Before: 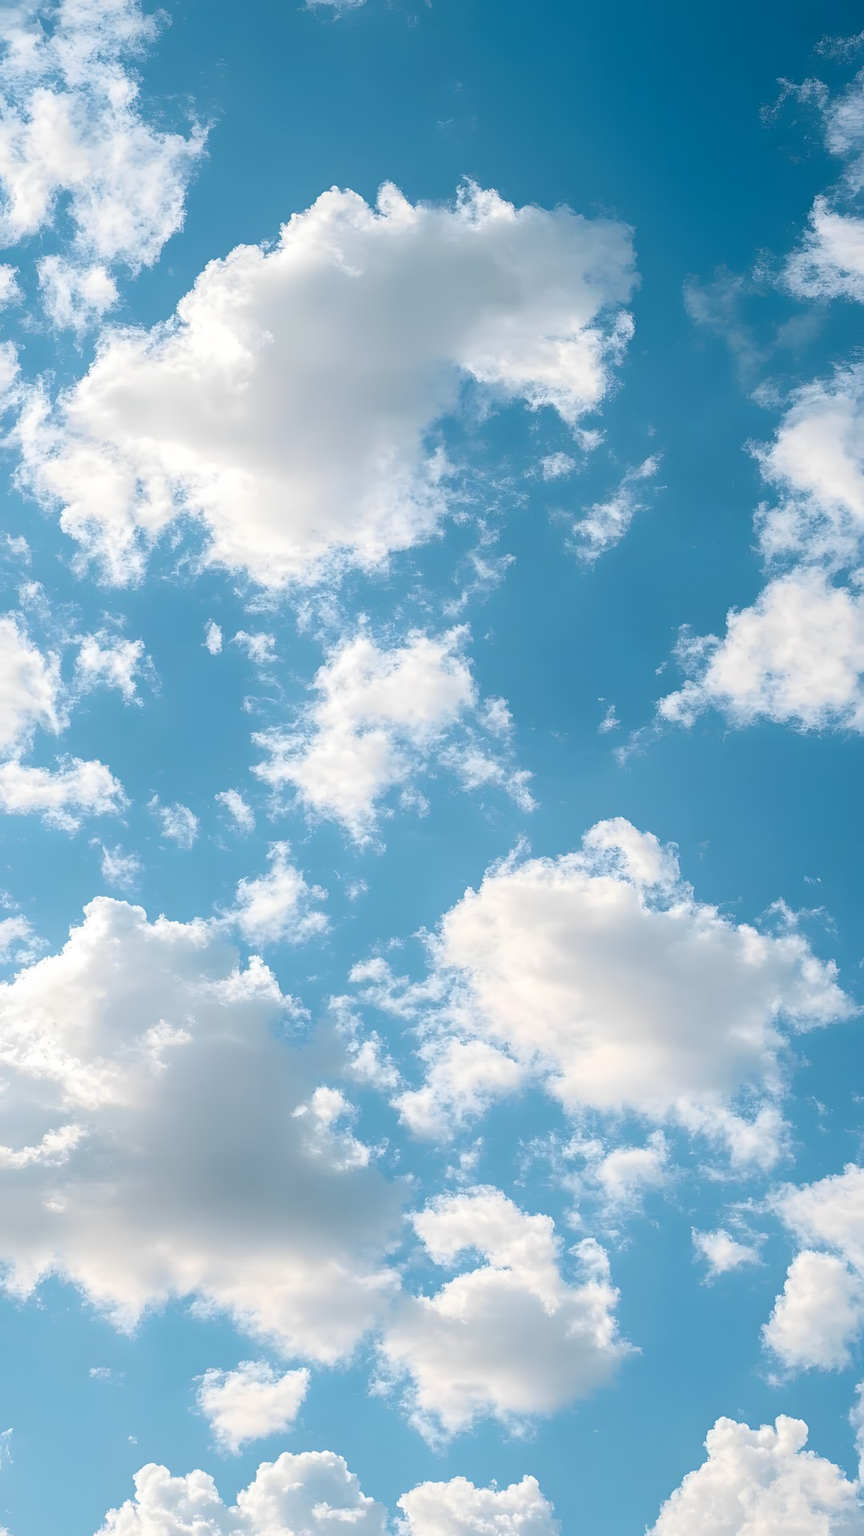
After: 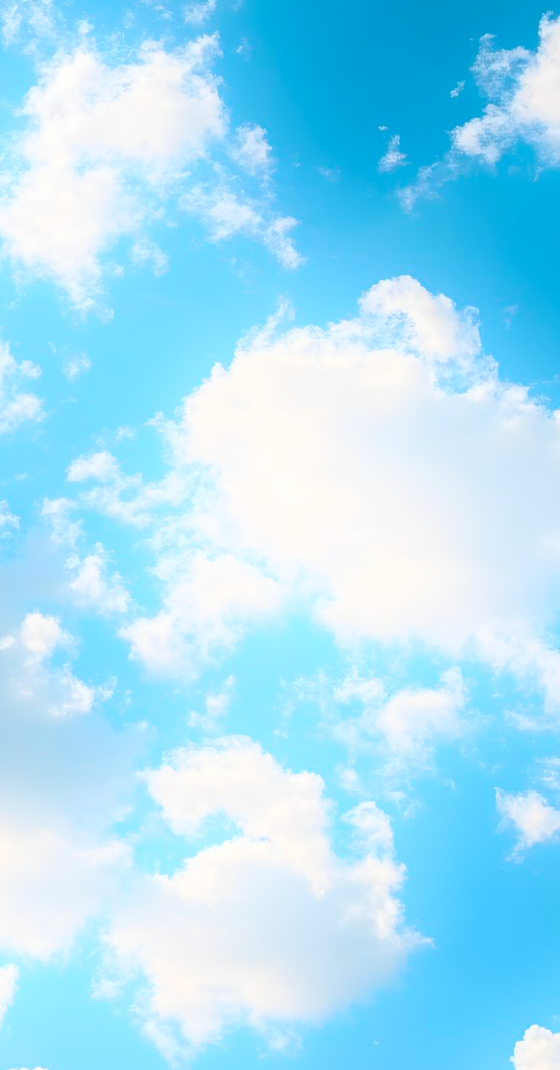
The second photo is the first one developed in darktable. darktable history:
shadows and highlights: shadows -89.03, highlights 88.44, soften with gaussian
crop: left 34.245%, top 38.867%, right 13.828%, bottom 5.367%
color balance rgb: power › luminance 3.426%, power › hue 234.69°, linear chroma grading › global chroma 14.498%, perceptual saturation grading › global saturation 30.872%
